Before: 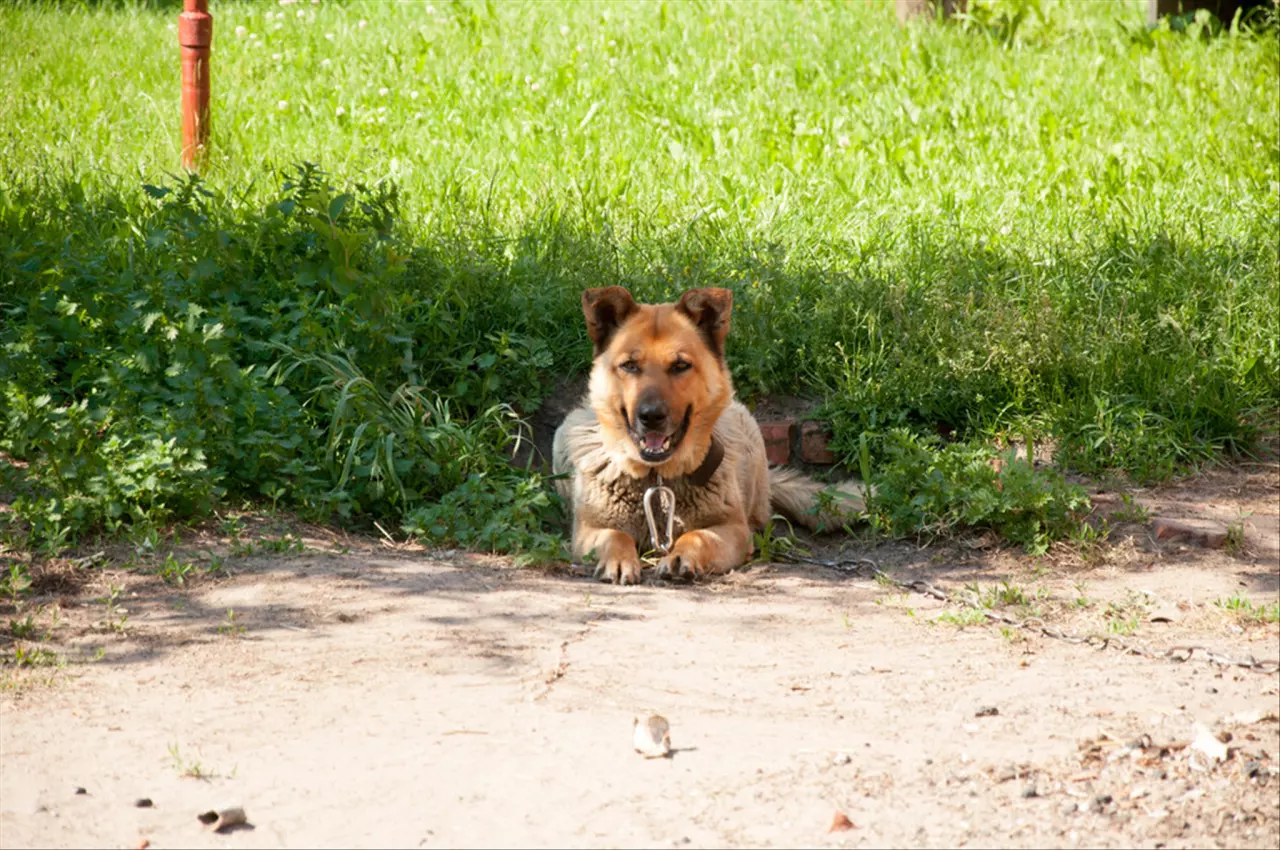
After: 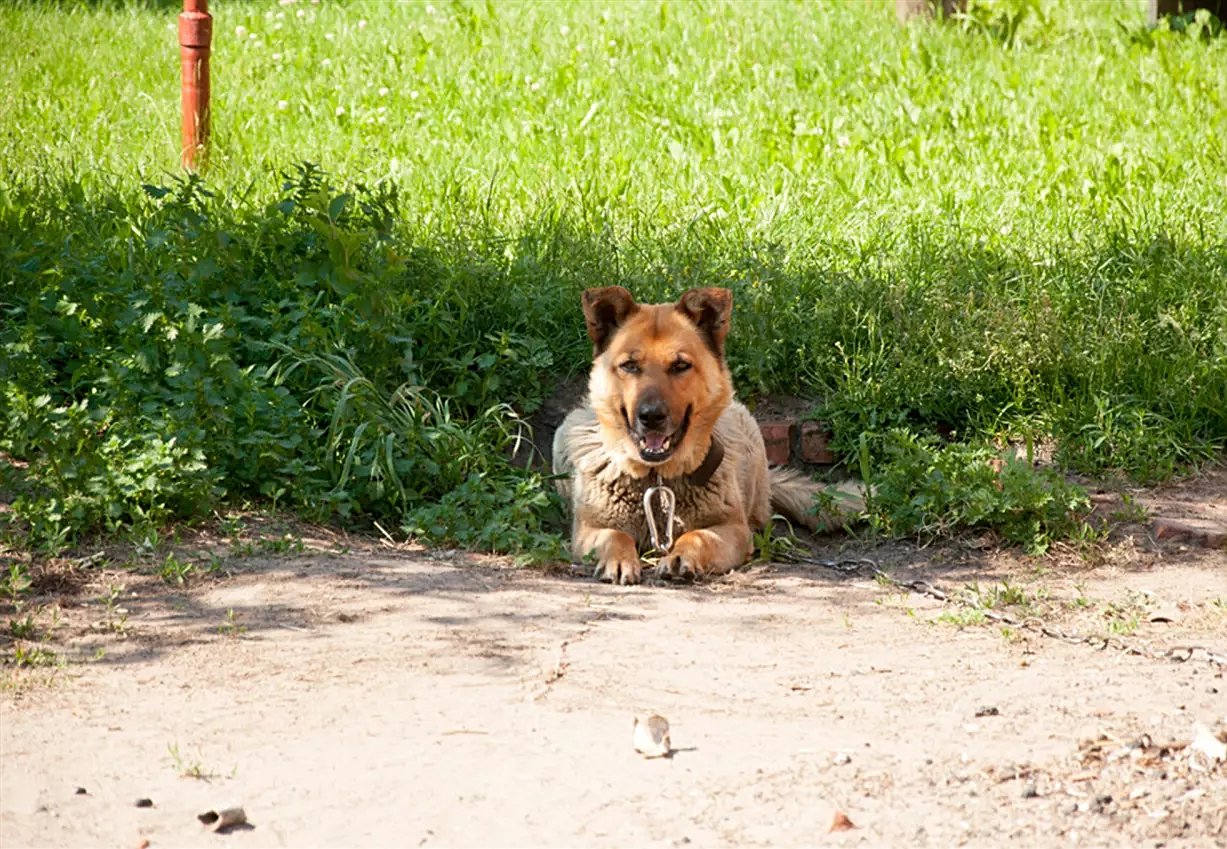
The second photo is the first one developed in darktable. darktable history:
crop: right 4.126%, bottom 0.031%
sharpen: radius 2.167, amount 0.381, threshold 0
